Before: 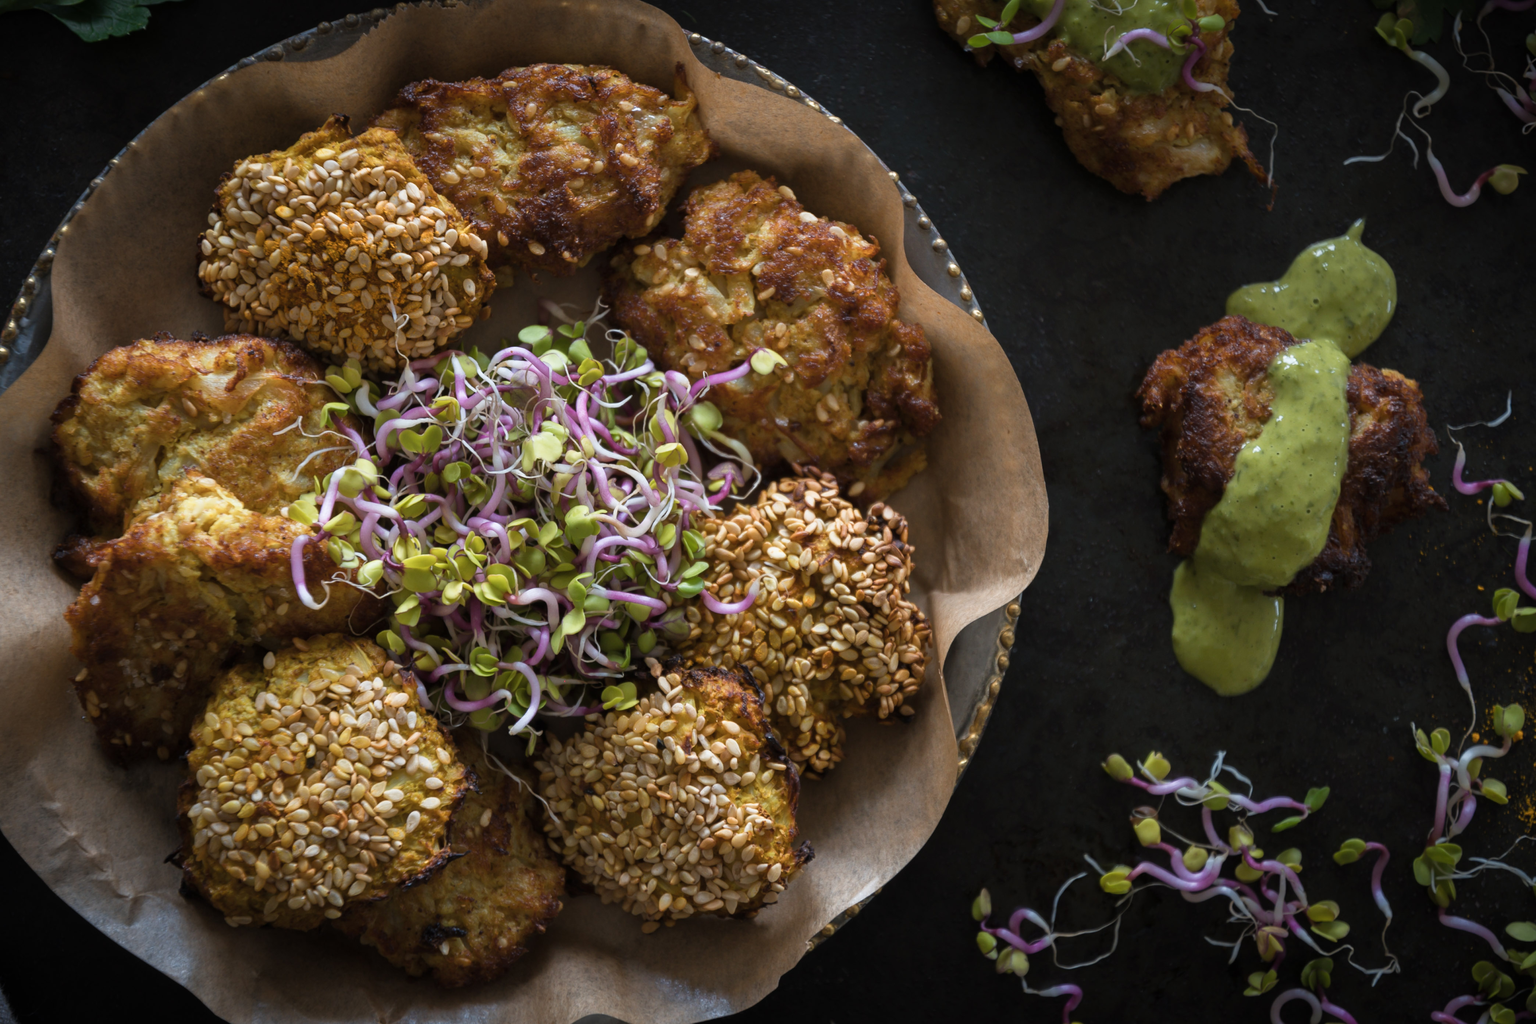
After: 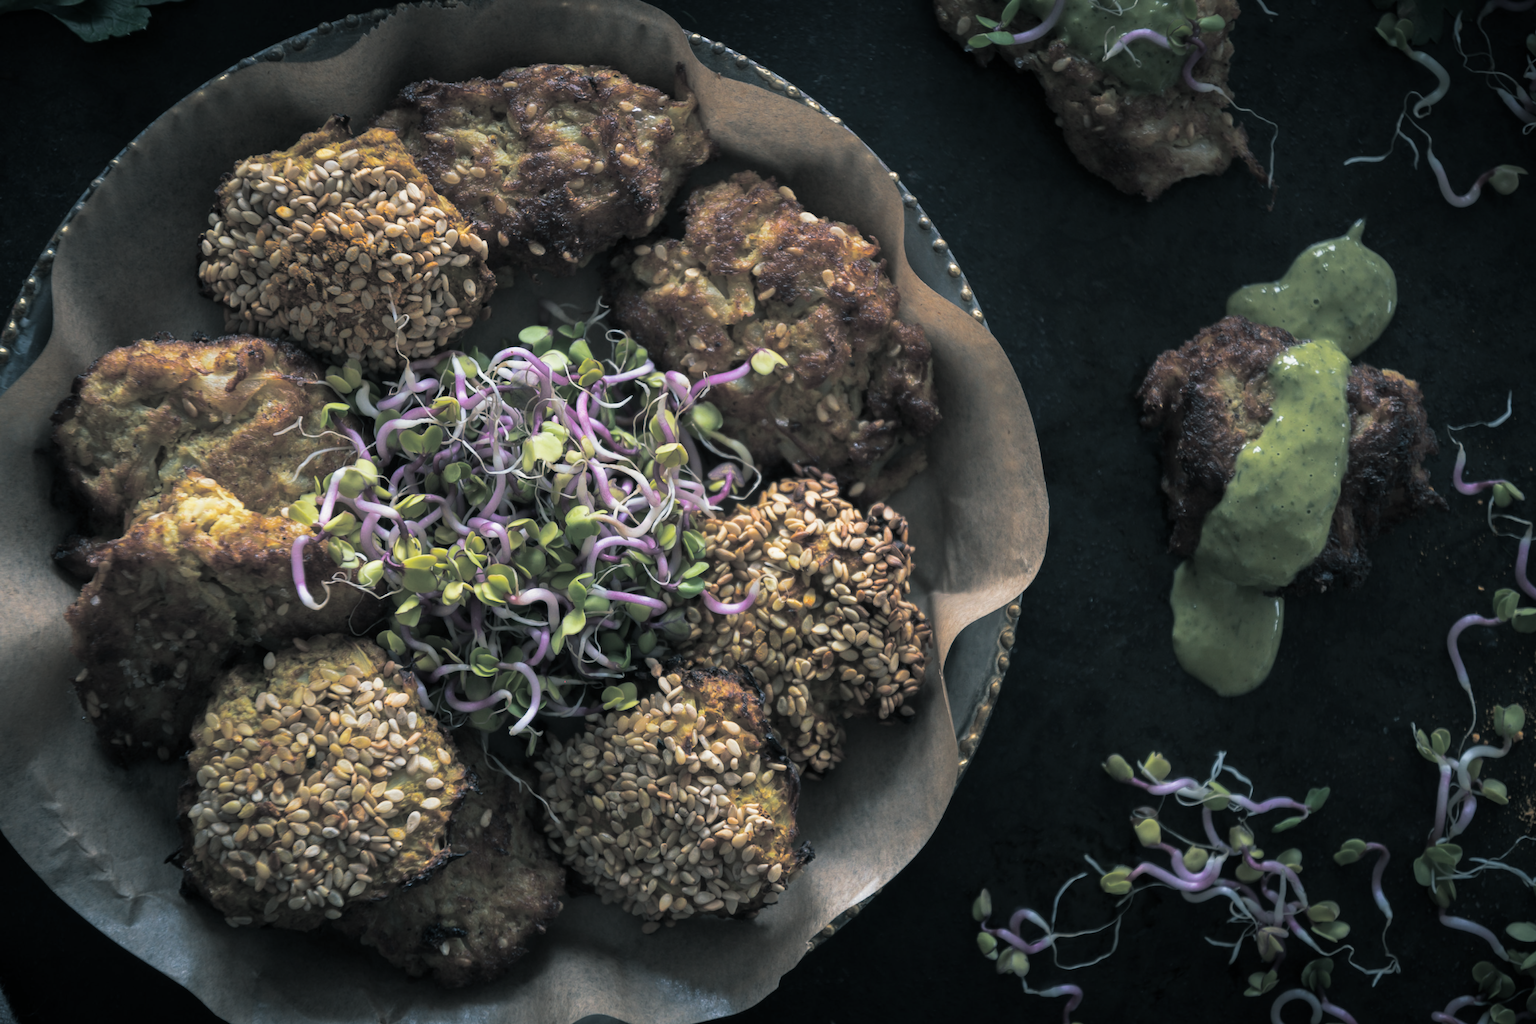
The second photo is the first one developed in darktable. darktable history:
split-toning: shadows › hue 205.2°, shadows › saturation 0.29, highlights › hue 50.4°, highlights › saturation 0.38, balance -49.9
white balance: emerald 1
